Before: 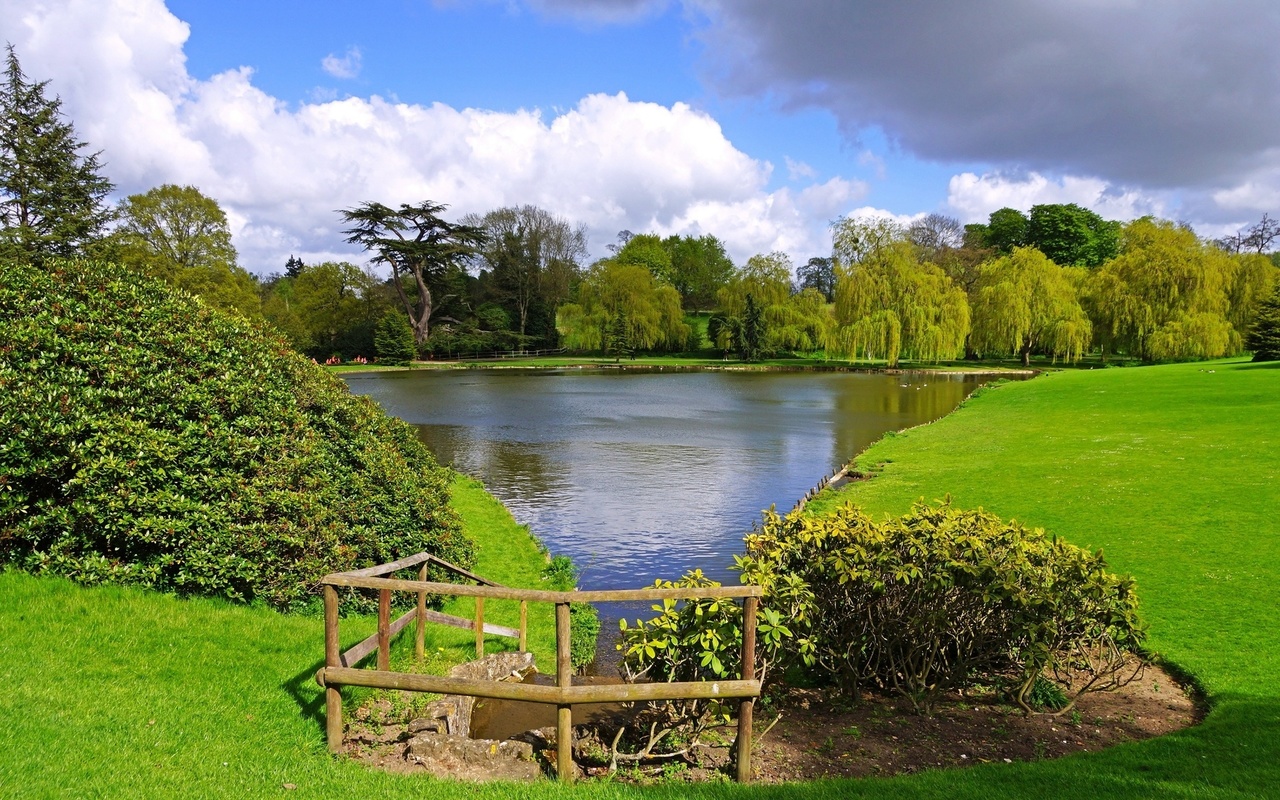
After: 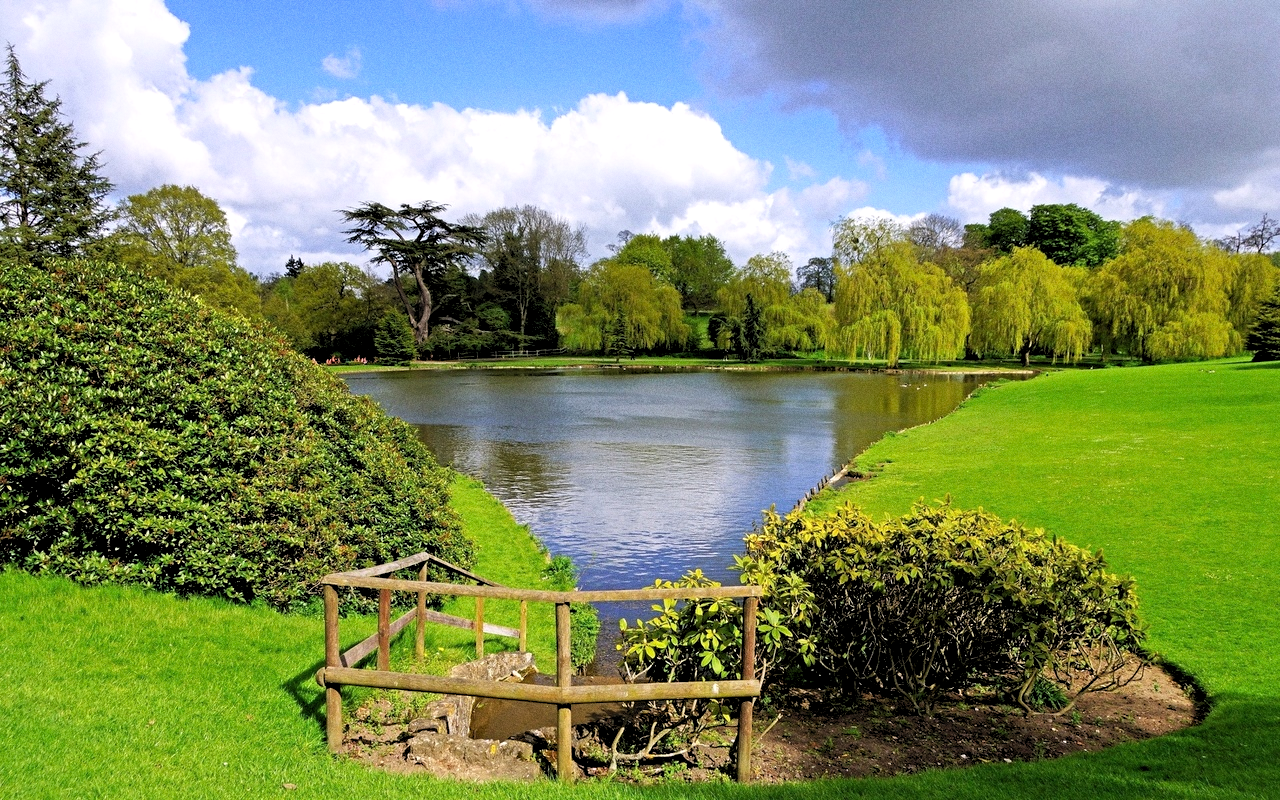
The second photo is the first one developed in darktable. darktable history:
rgb levels: levels [[0.013, 0.434, 0.89], [0, 0.5, 1], [0, 0.5, 1]]
grain: coarseness 0.47 ISO
